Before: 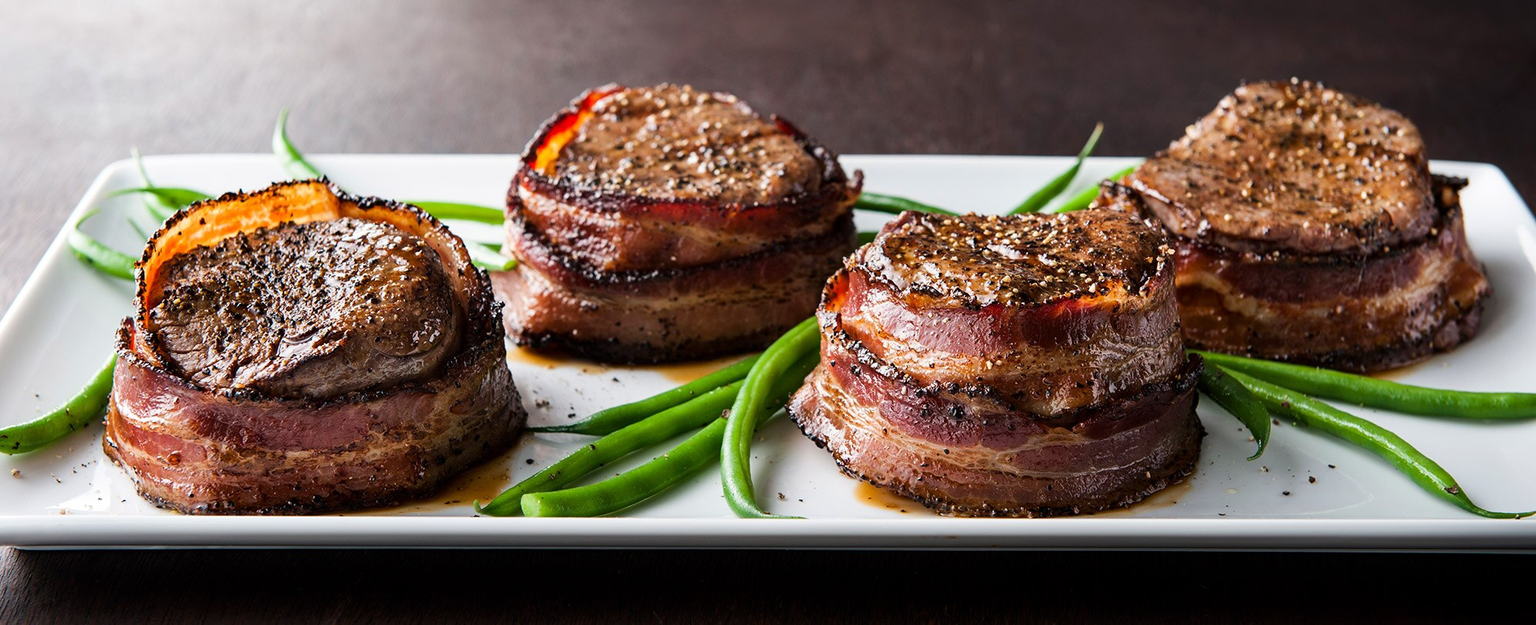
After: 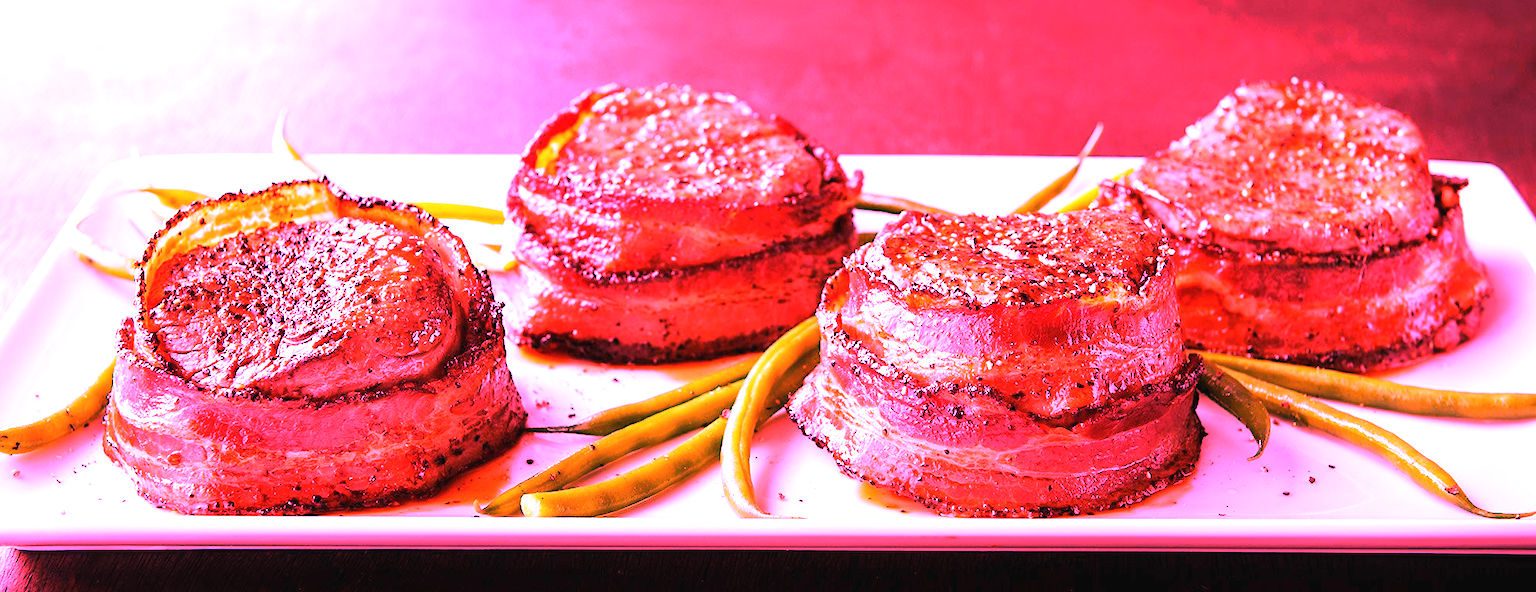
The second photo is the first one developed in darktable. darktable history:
white balance: red 4.26, blue 1.802
exposure: black level correction -0.002, exposure 0.54 EV, compensate highlight preservation false
crop and rotate: top 0%, bottom 5.097%
